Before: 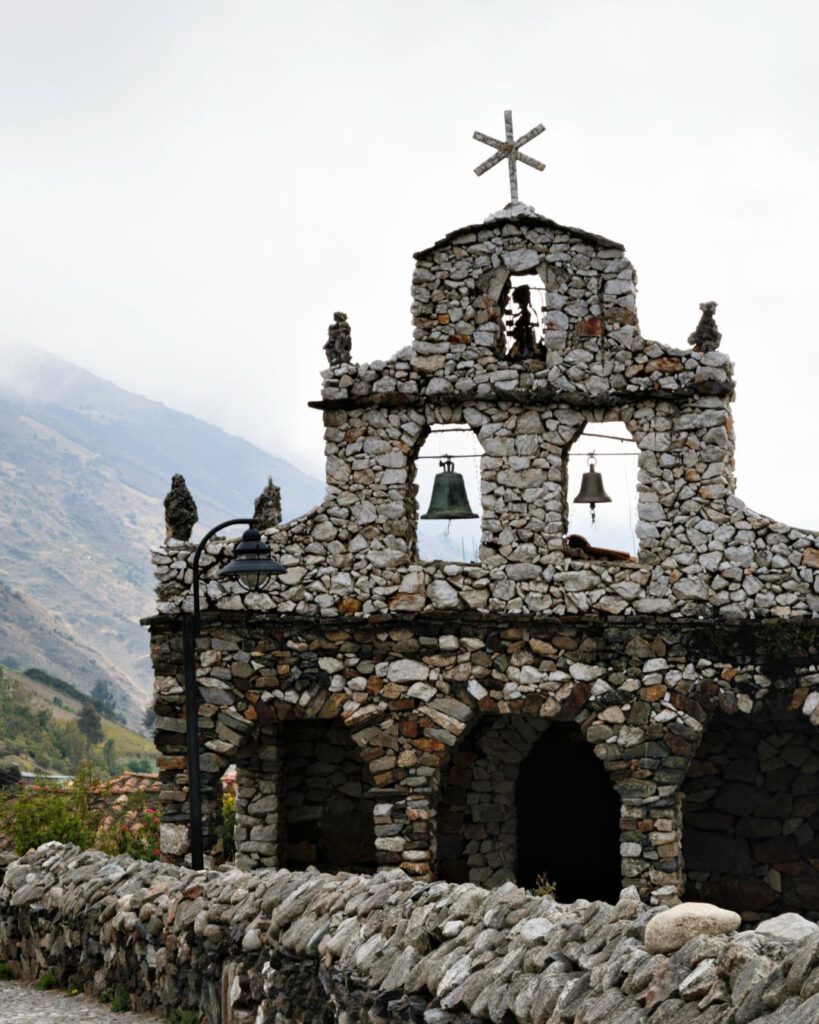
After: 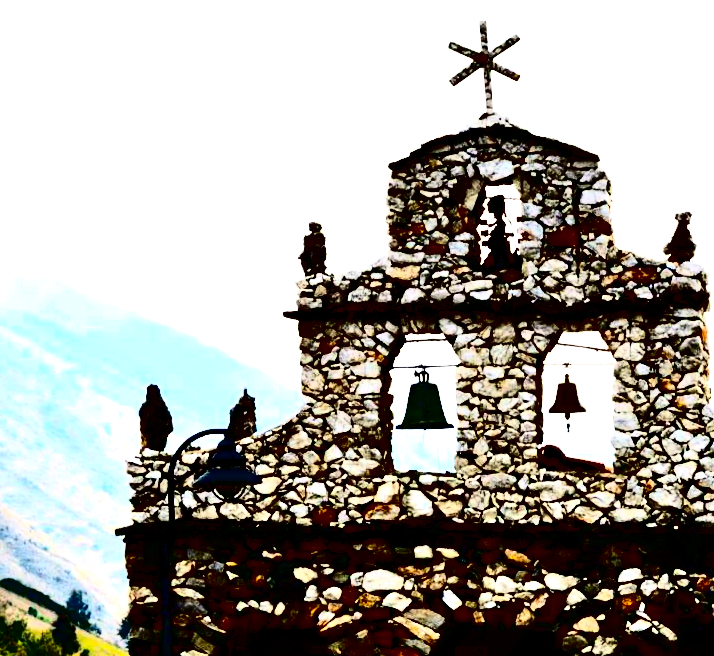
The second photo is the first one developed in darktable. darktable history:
contrast equalizer: octaves 7, y [[0.536, 0.565, 0.581, 0.516, 0.52, 0.491], [0.5 ×6], [0.5 ×6], [0 ×6], [0 ×6]]
crop: left 3.132%, top 8.861%, right 9.619%, bottom 27.023%
contrast brightness saturation: contrast 0.781, brightness -0.995, saturation 0.998
color balance rgb: linear chroma grading › global chroma 3.885%, perceptual saturation grading › global saturation 9.873%, perceptual brilliance grading › global brilliance 29.545%, global vibrance 20%
